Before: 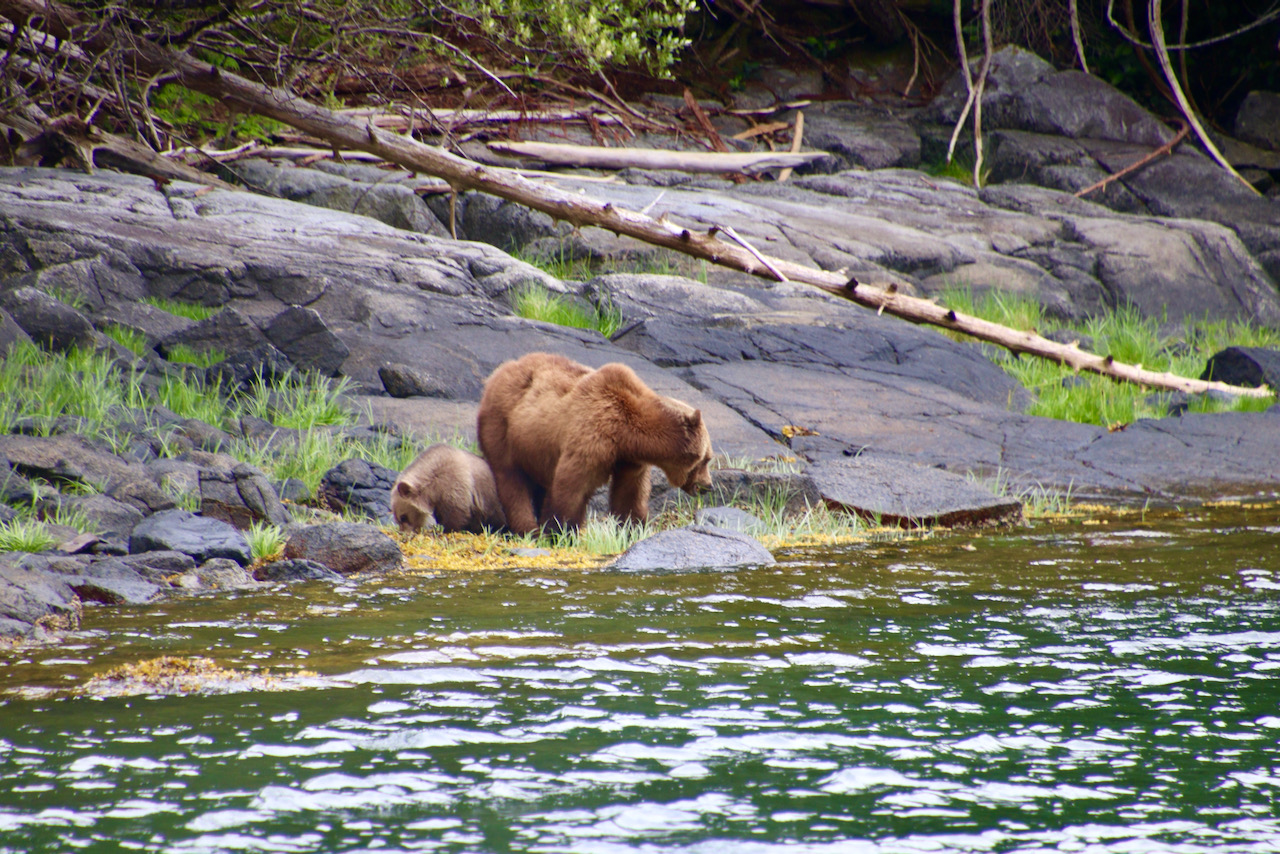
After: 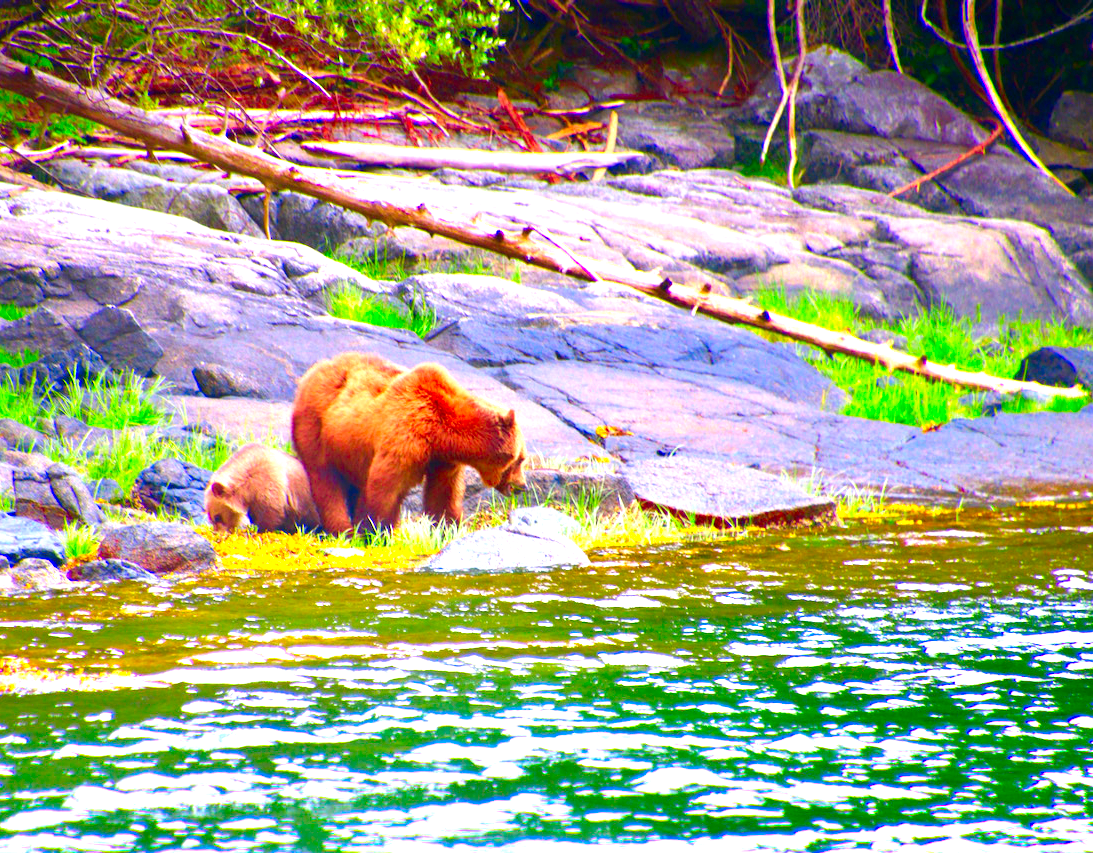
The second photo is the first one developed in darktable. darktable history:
crop and rotate: left 14.576%
exposure: black level correction 0, exposure 1.2 EV, compensate highlight preservation false
color correction: highlights a* 1.56, highlights b* -1.74, saturation 2.44
